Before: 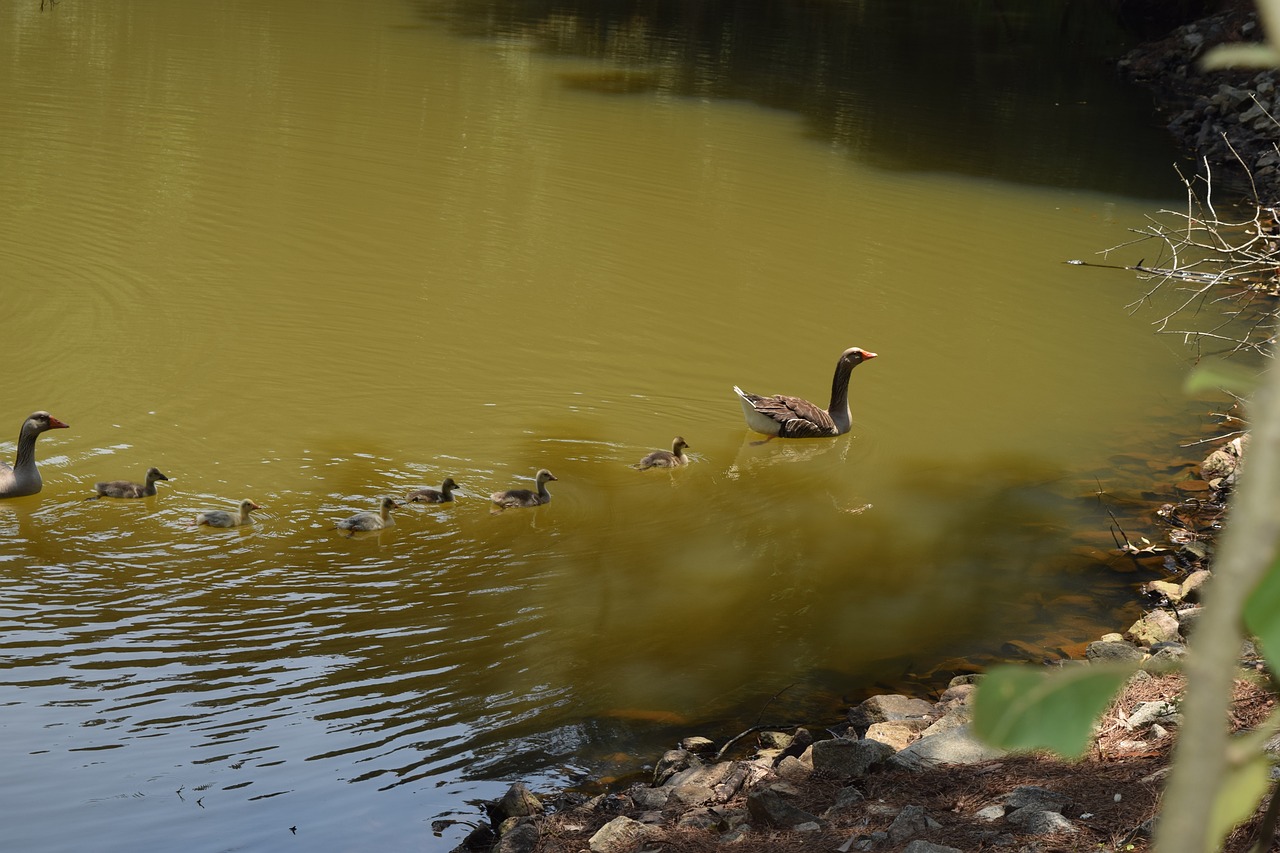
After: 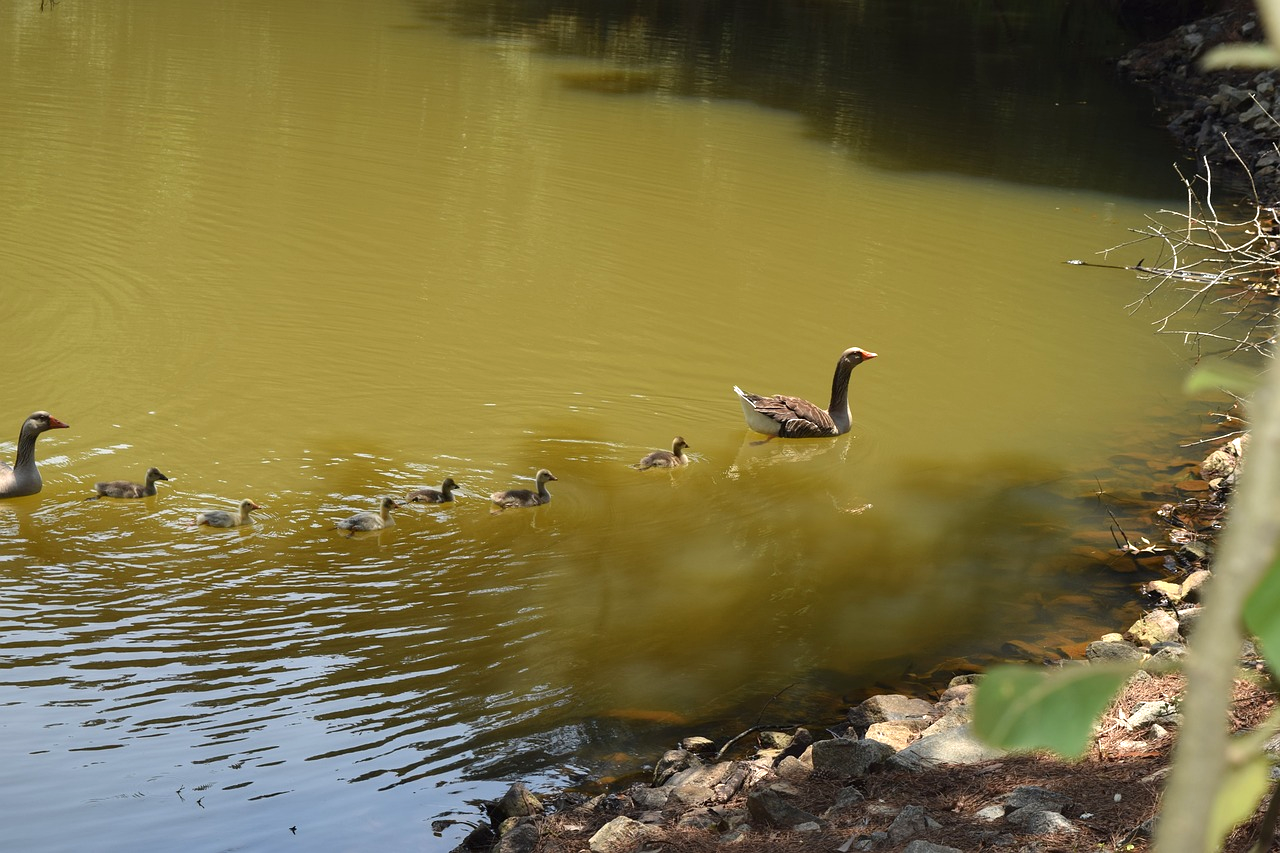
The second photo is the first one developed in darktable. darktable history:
shadows and highlights: radius 334.93, shadows 63.48, highlights 6.06, compress 87.7%, highlights color adjustment 39.73%, soften with gaussian
exposure: exposure 0.496 EV, compensate highlight preservation false
